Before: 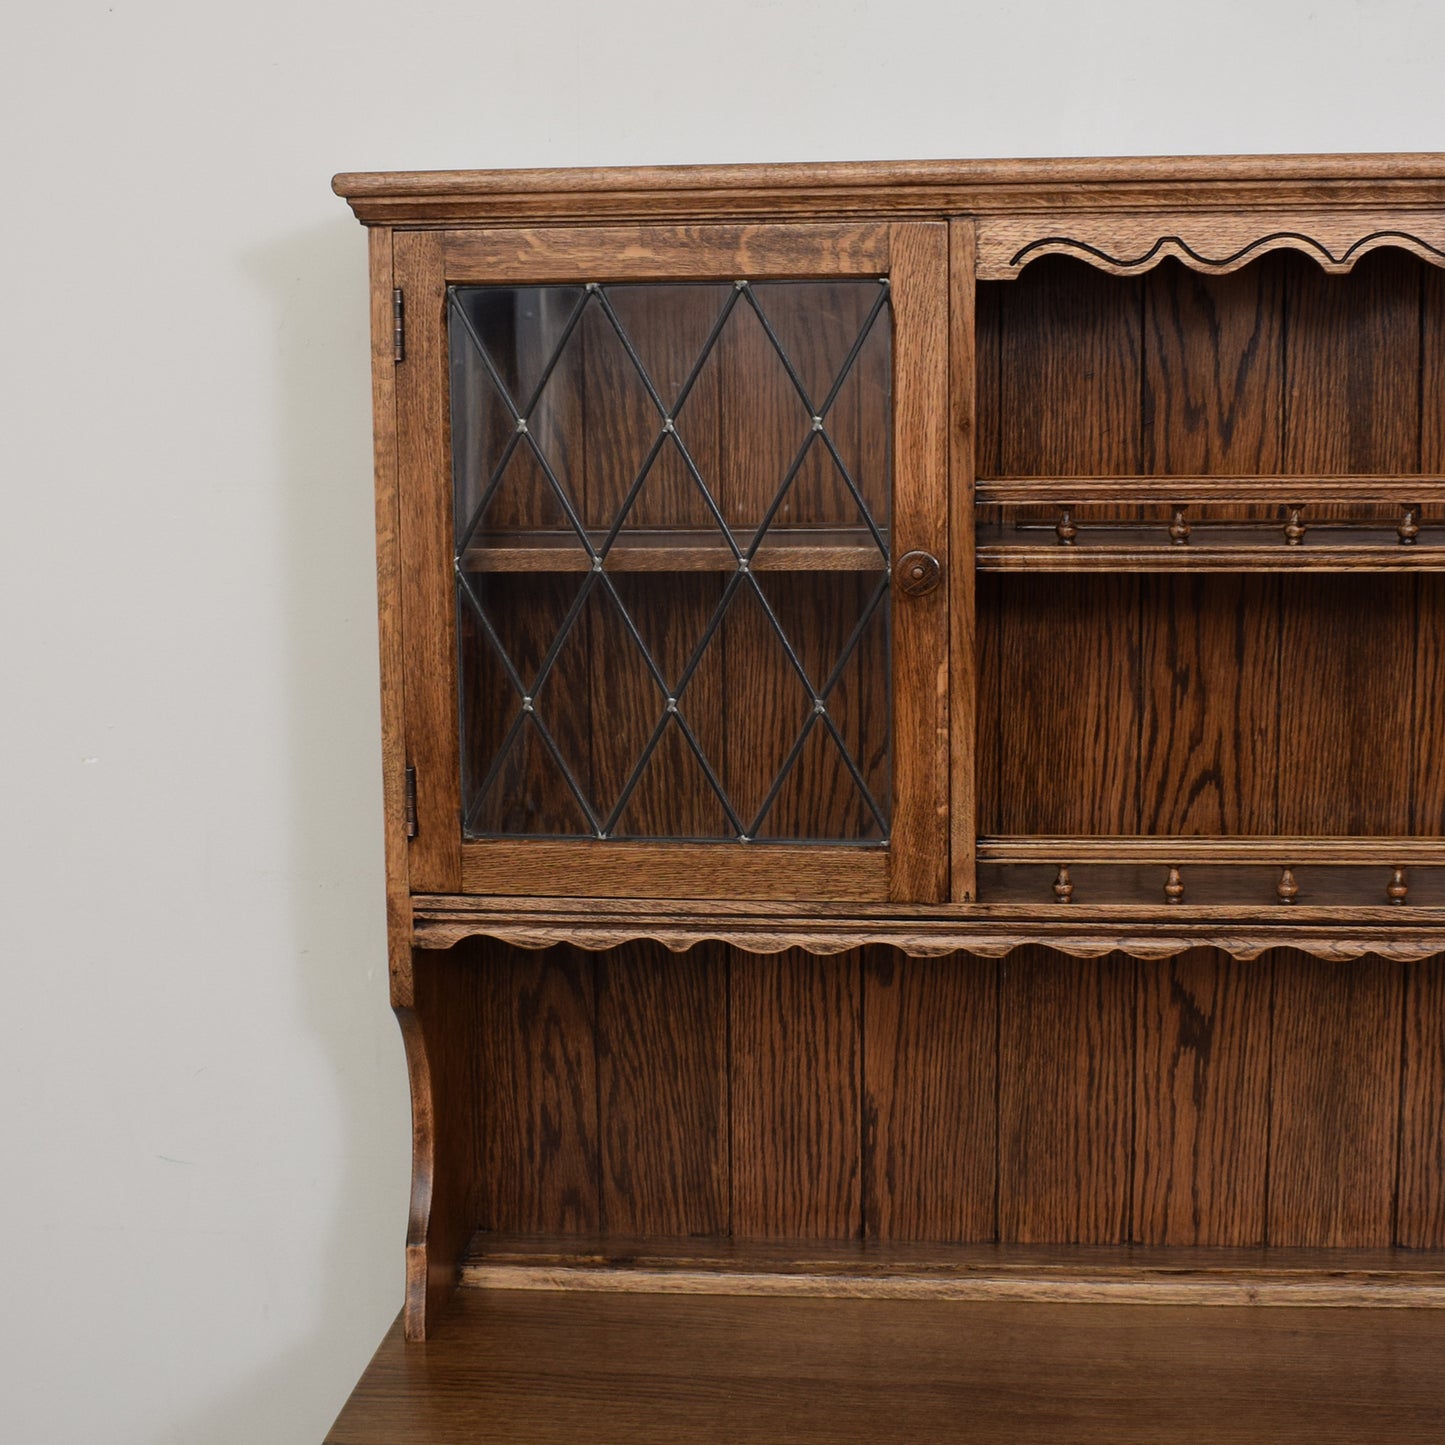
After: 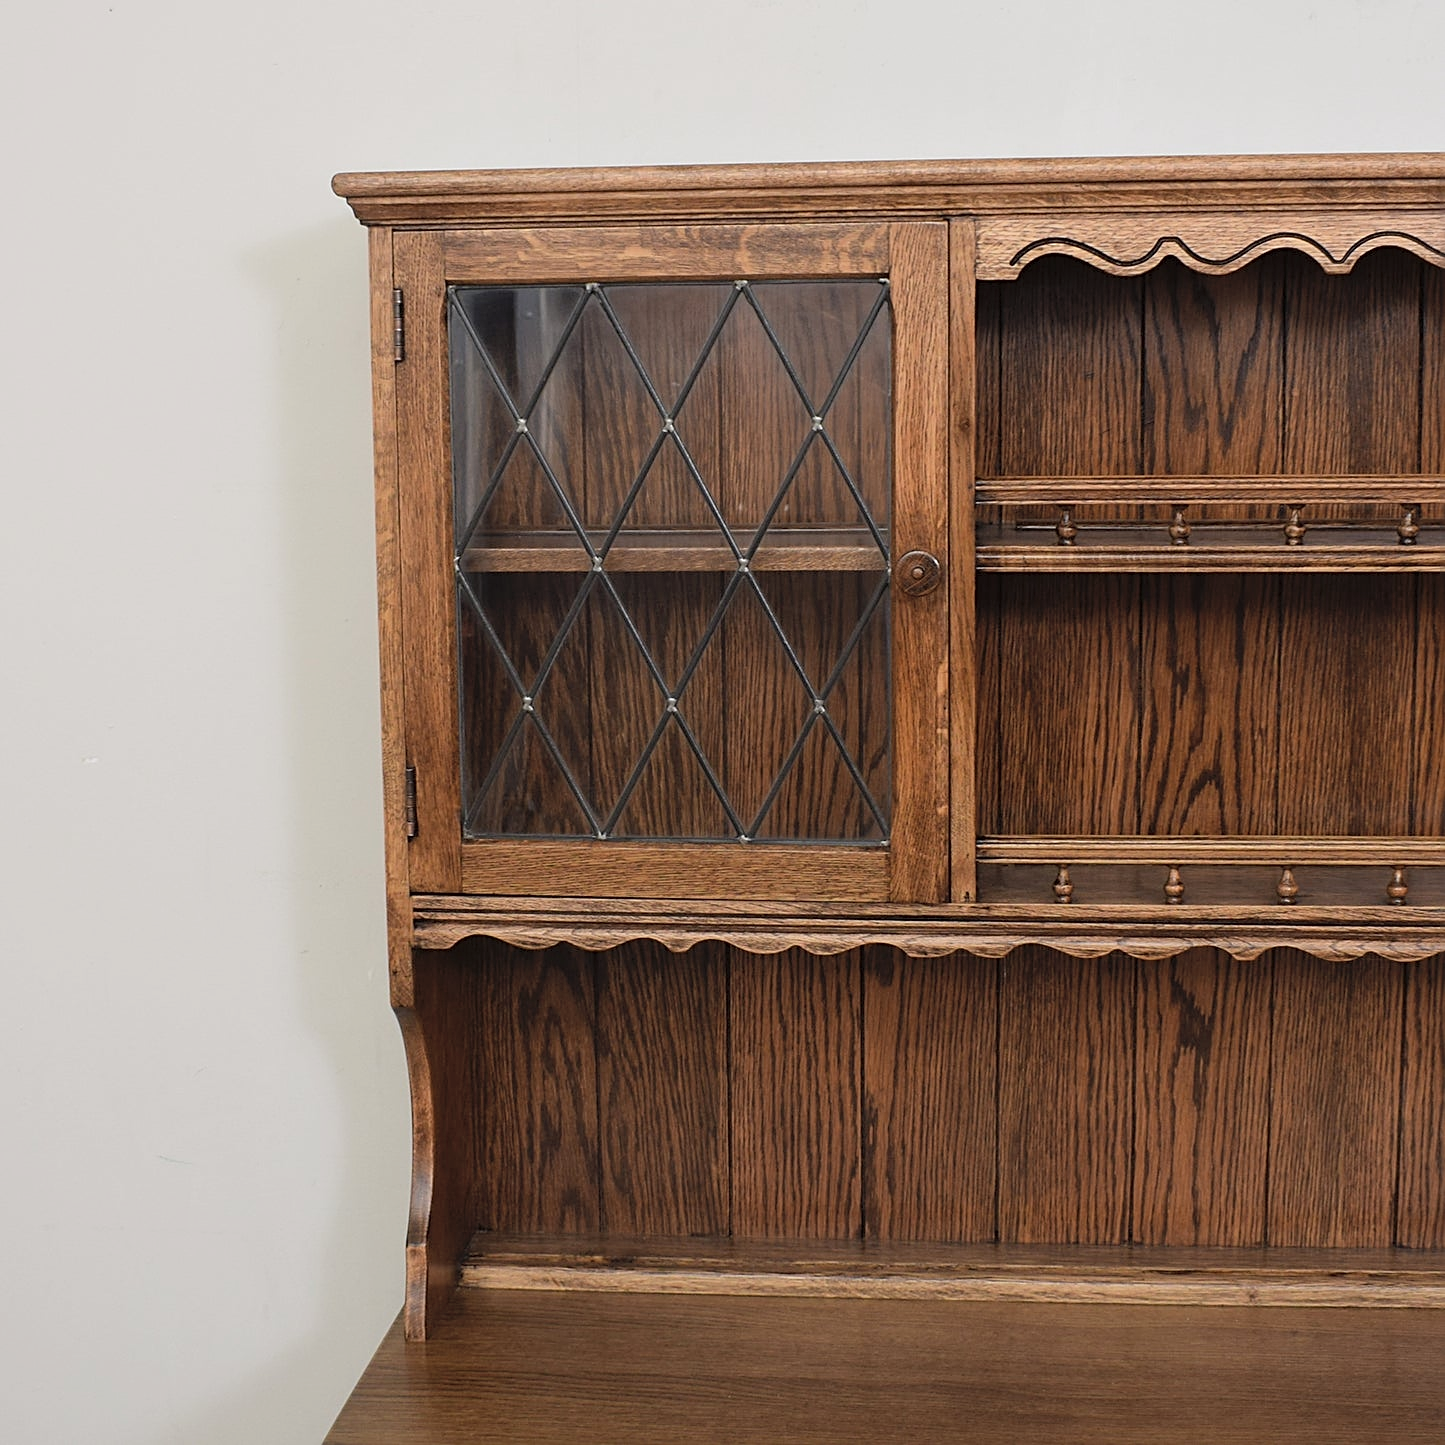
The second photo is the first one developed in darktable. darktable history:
sharpen: on, module defaults
contrast brightness saturation: brightness 0.132
